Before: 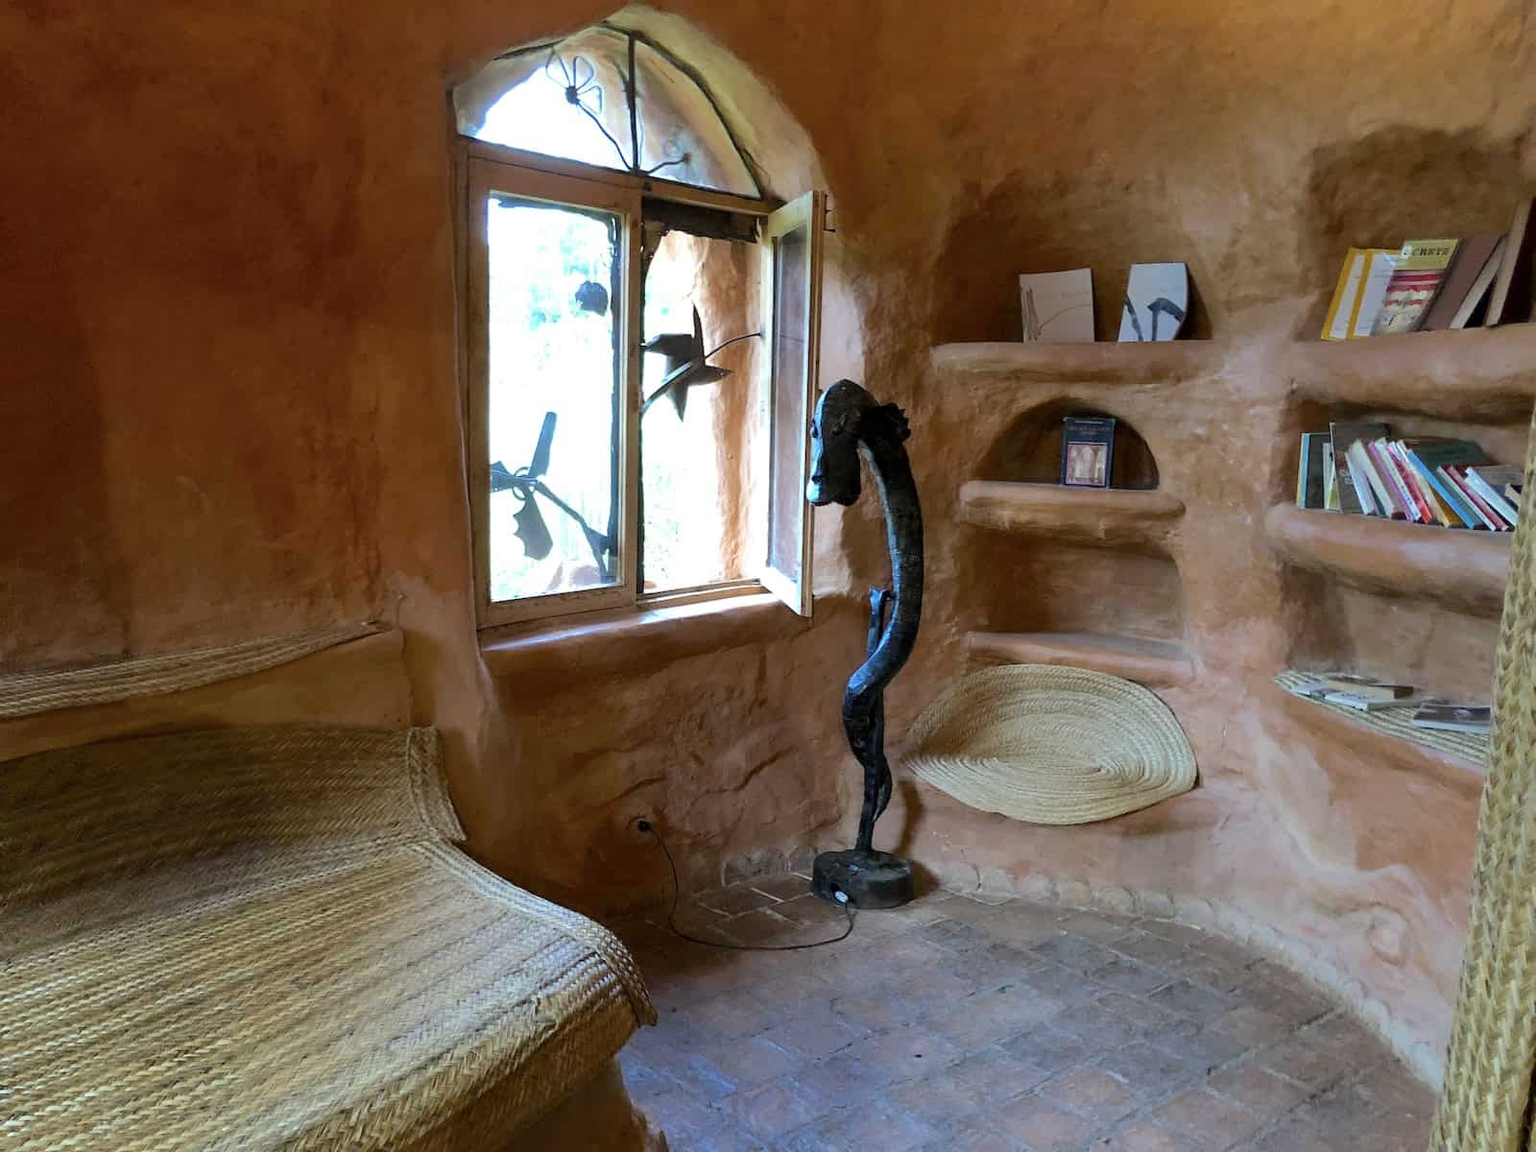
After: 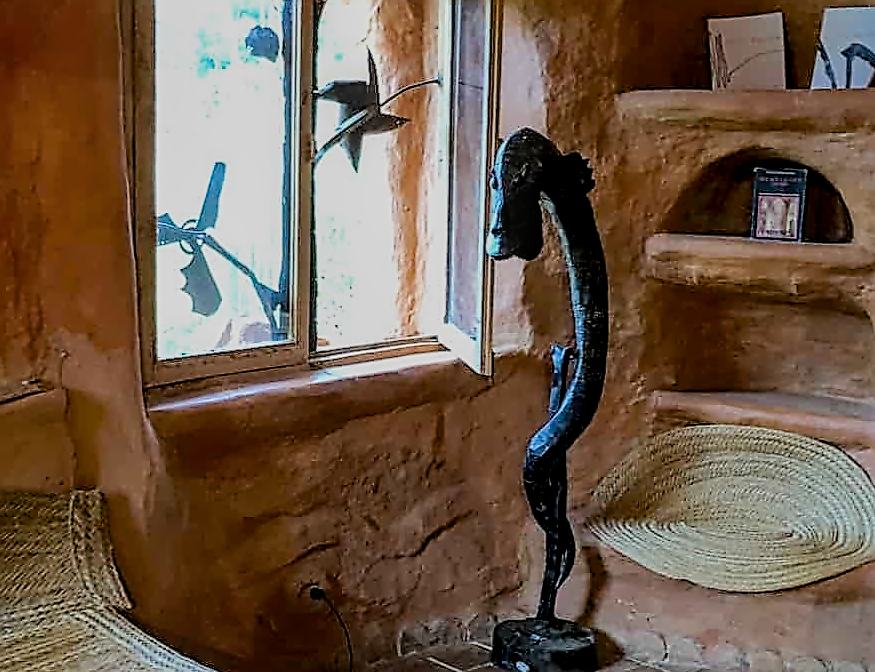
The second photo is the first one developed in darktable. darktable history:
local contrast: on, module defaults
crop and rotate: left 22.182%, top 22.277%, right 23.104%, bottom 21.696%
sharpen: on, module defaults
haze removal: compatibility mode true, adaptive false
contrast equalizer: y [[0.5, 0.5, 0.5, 0.515, 0.749, 0.84], [0.5 ×6], [0.5 ×6], [0, 0, 0, 0.001, 0.067, 0.262], [0 ×6]]
filmic rgb: black relative exposure -7.65 EV, white relative exposure 4.56 EV, hardness 3.61
